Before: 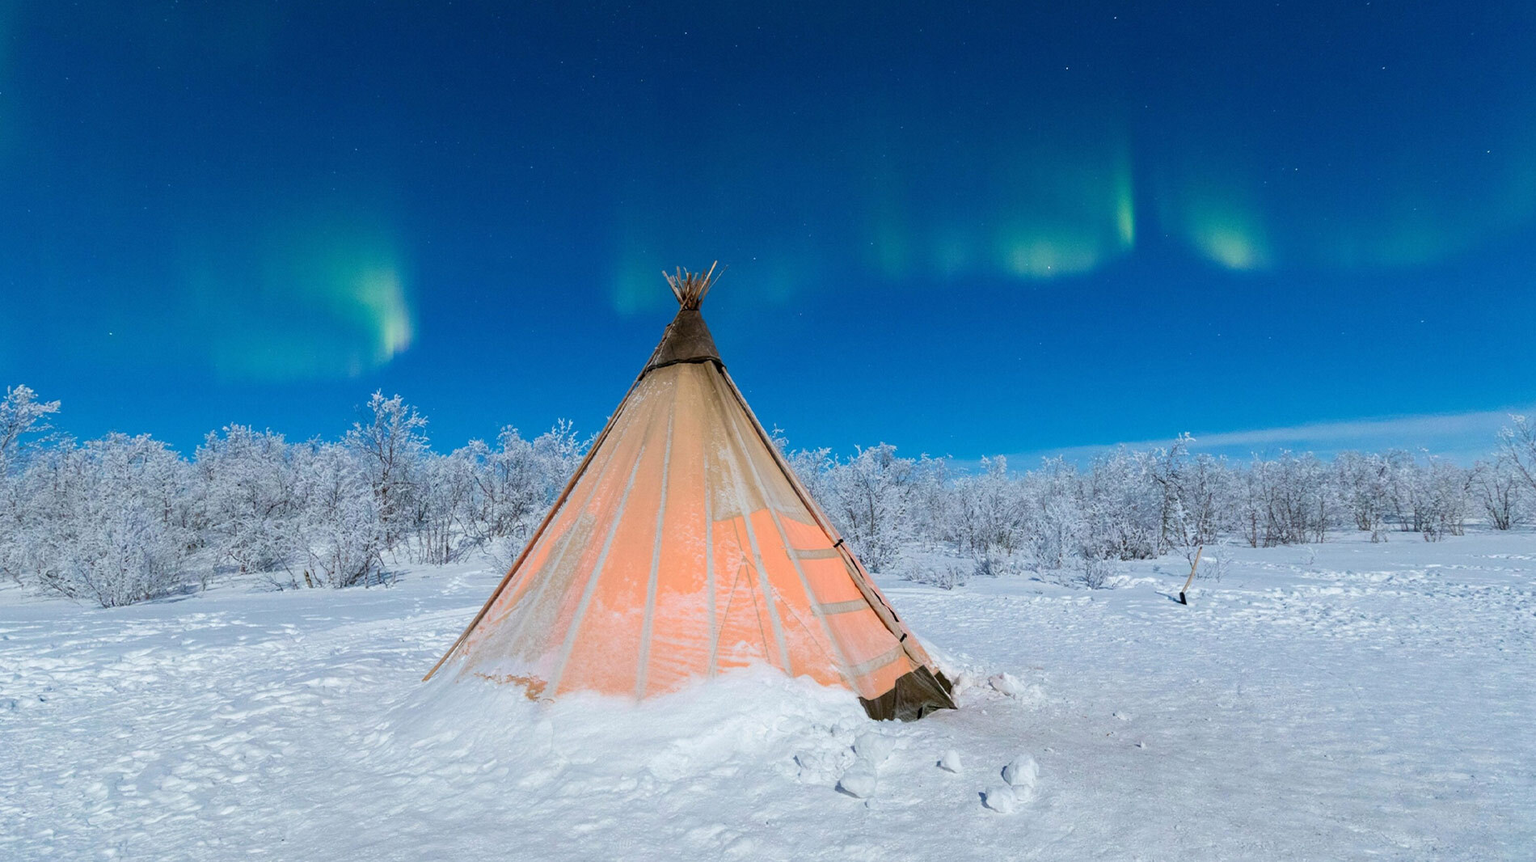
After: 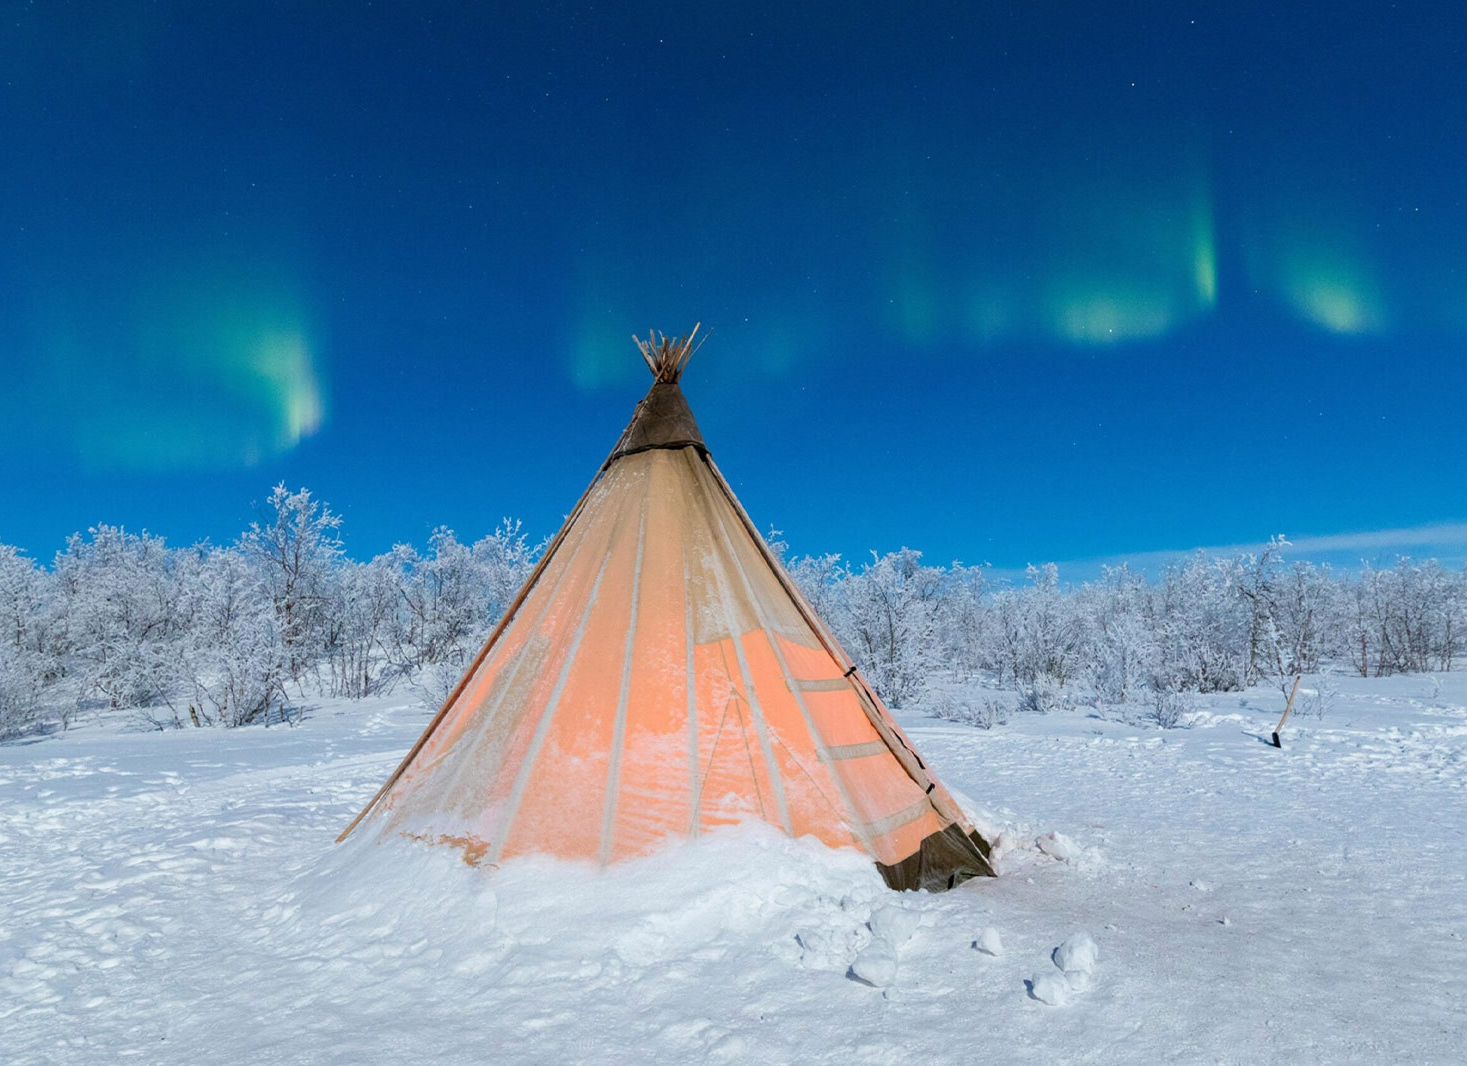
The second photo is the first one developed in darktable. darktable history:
crop: left 9.874%, right 12.867%
